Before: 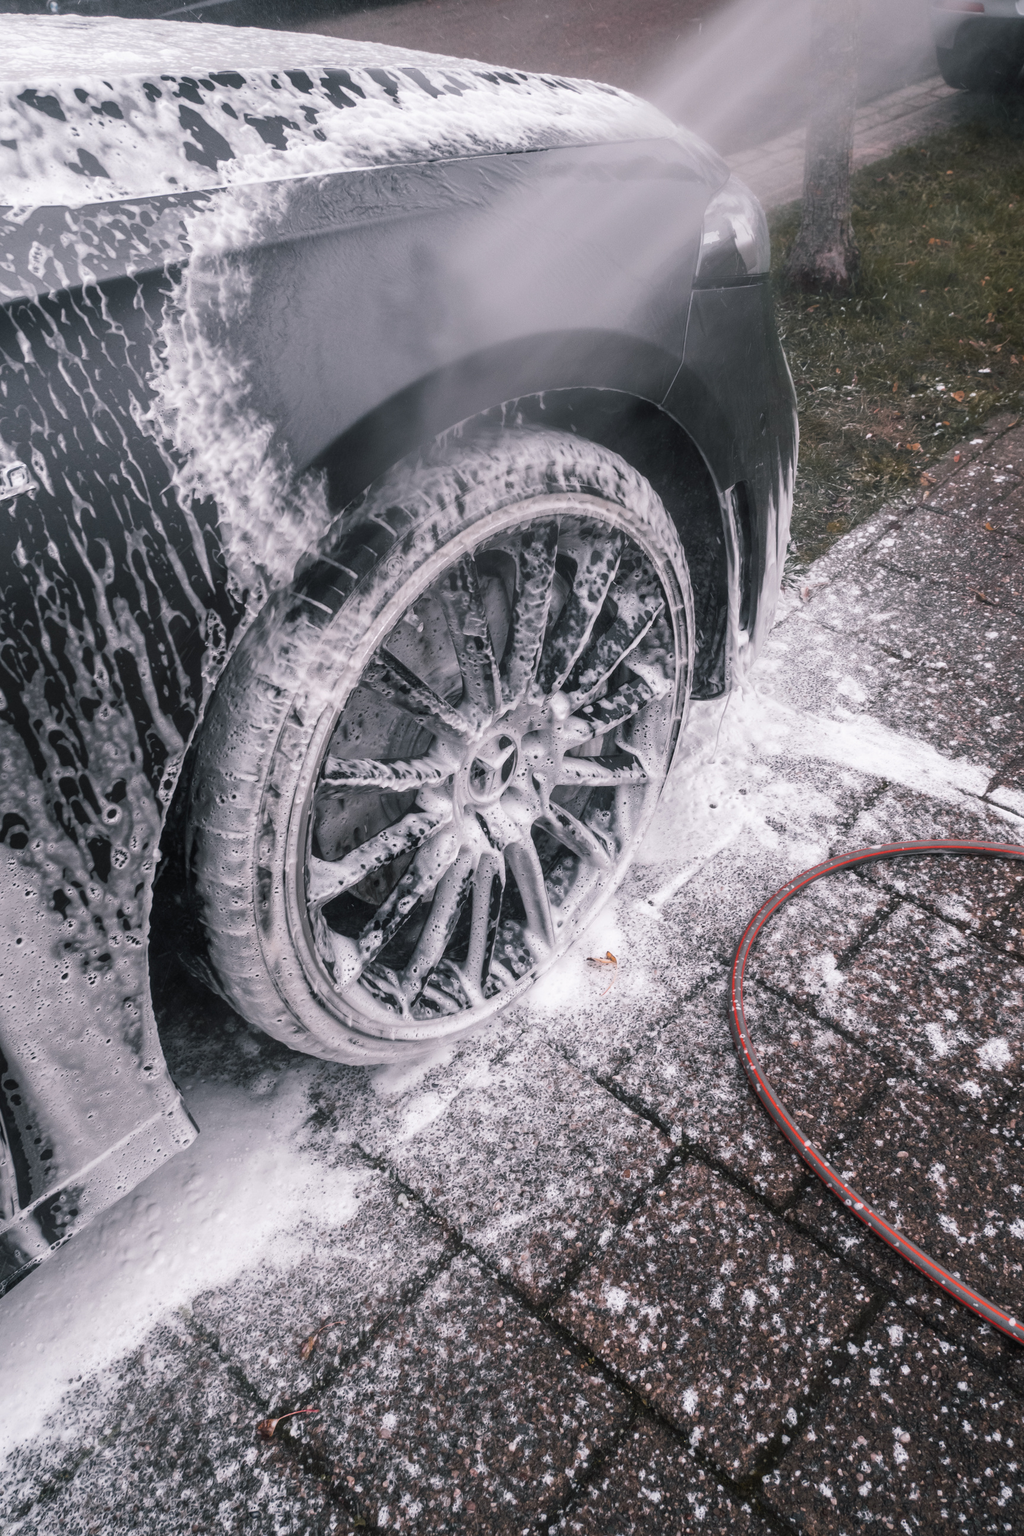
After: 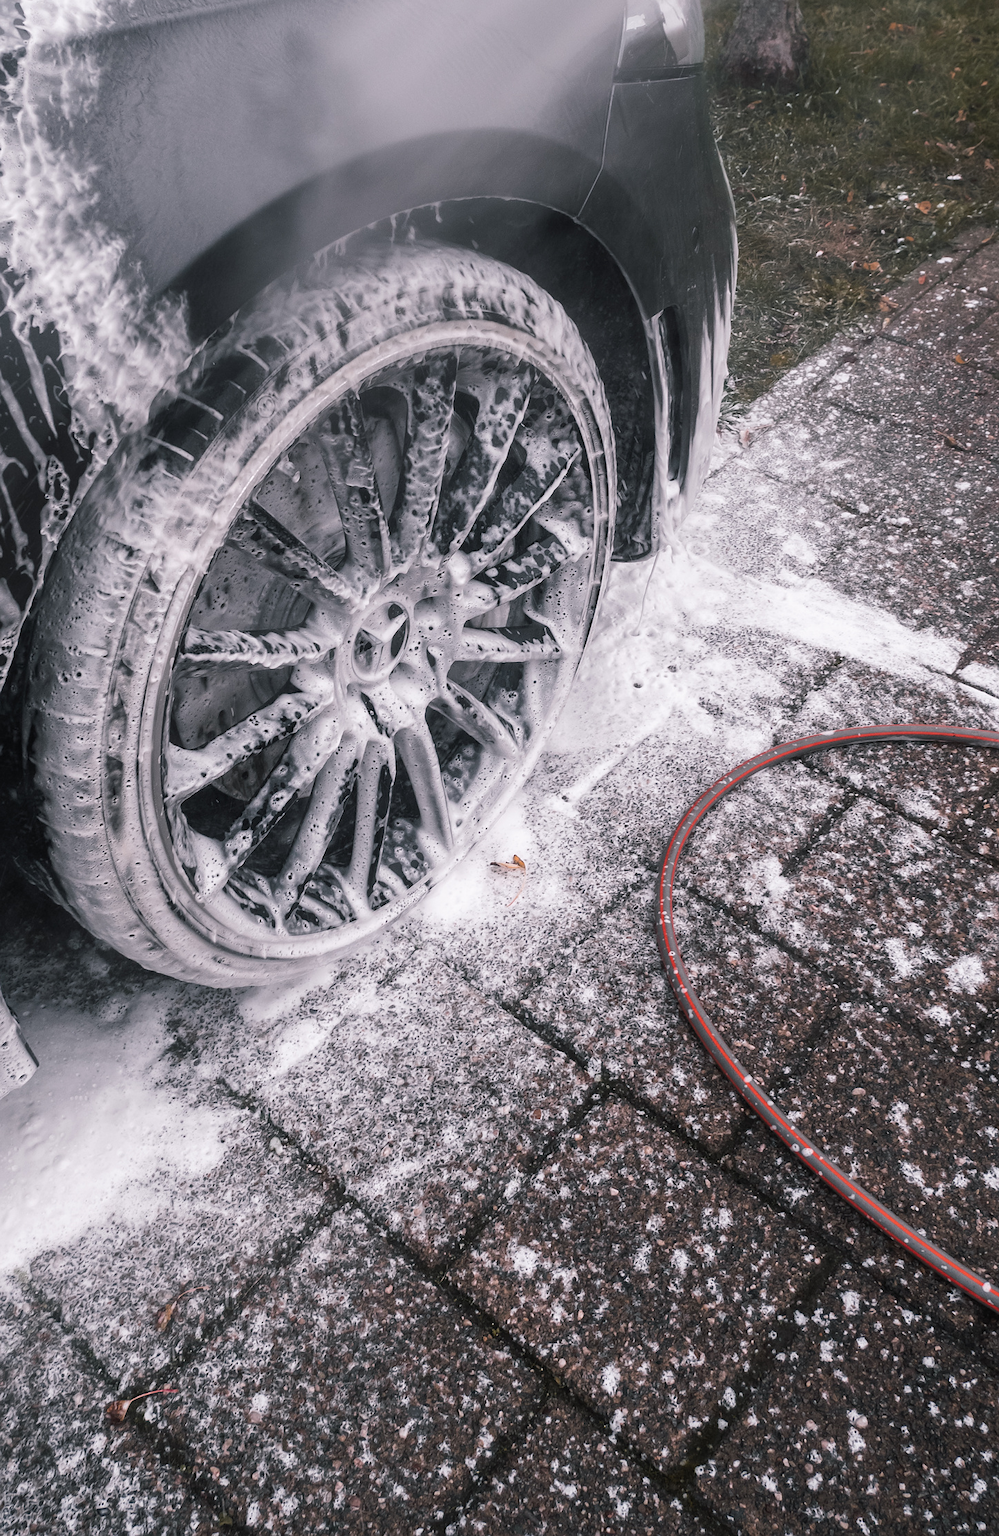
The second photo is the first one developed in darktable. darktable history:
crop: left 16.315%, top 14.246%
sharpen: radius 1, threshold 1
